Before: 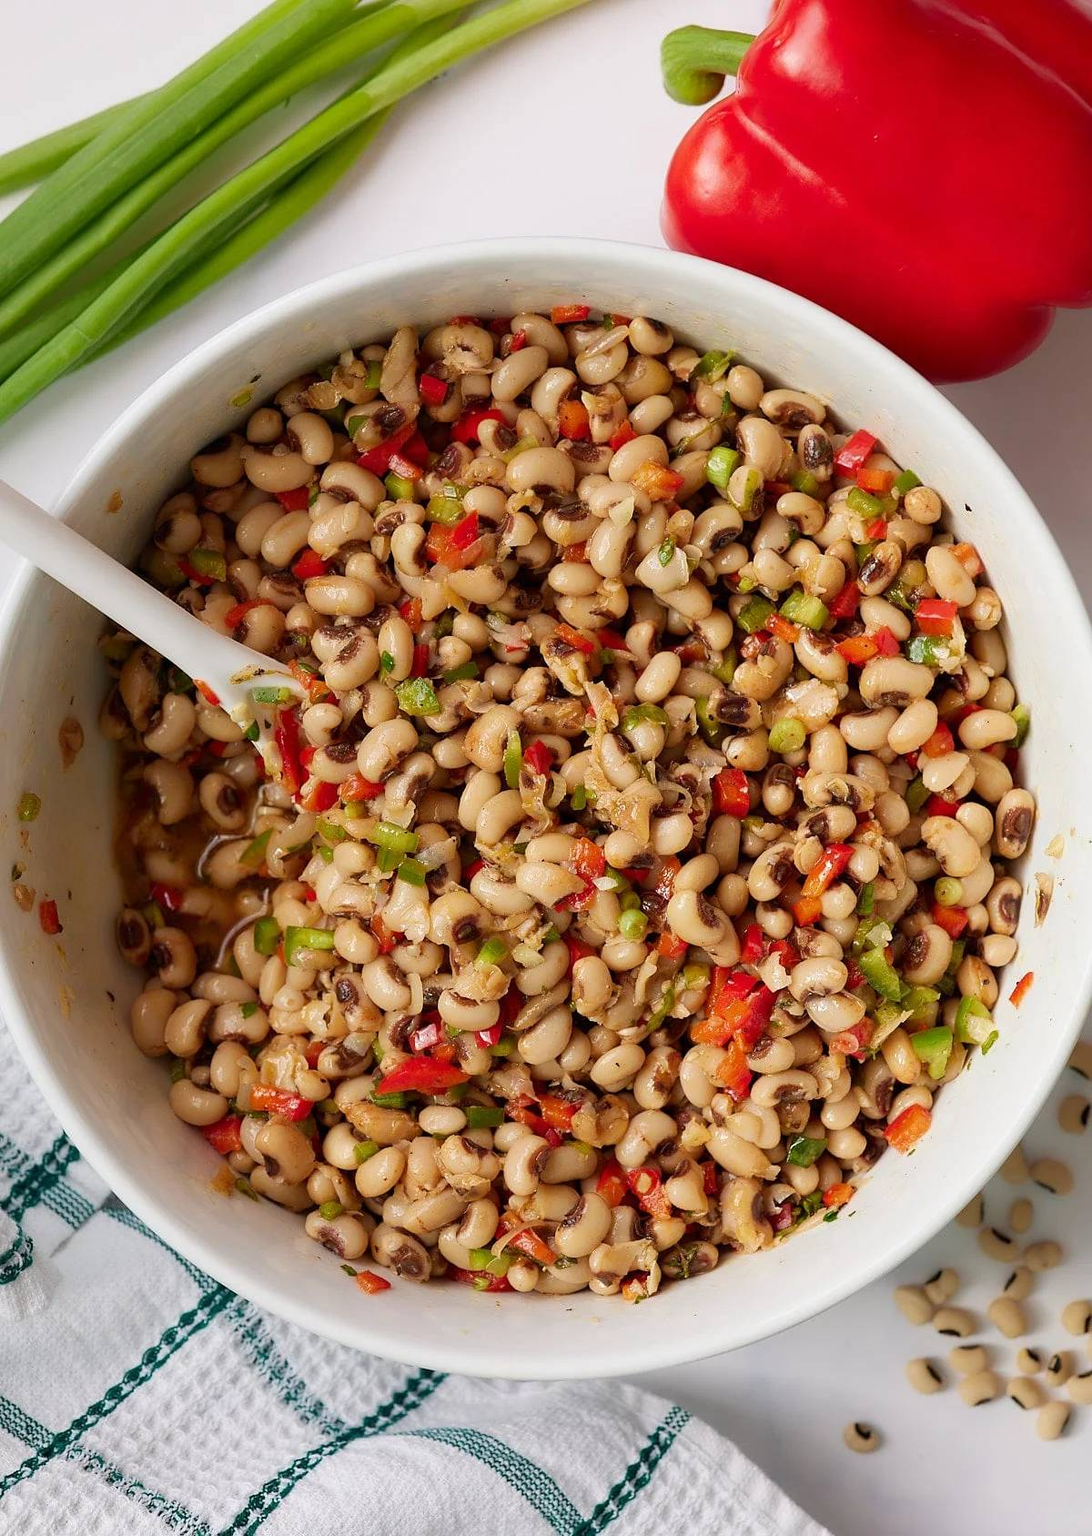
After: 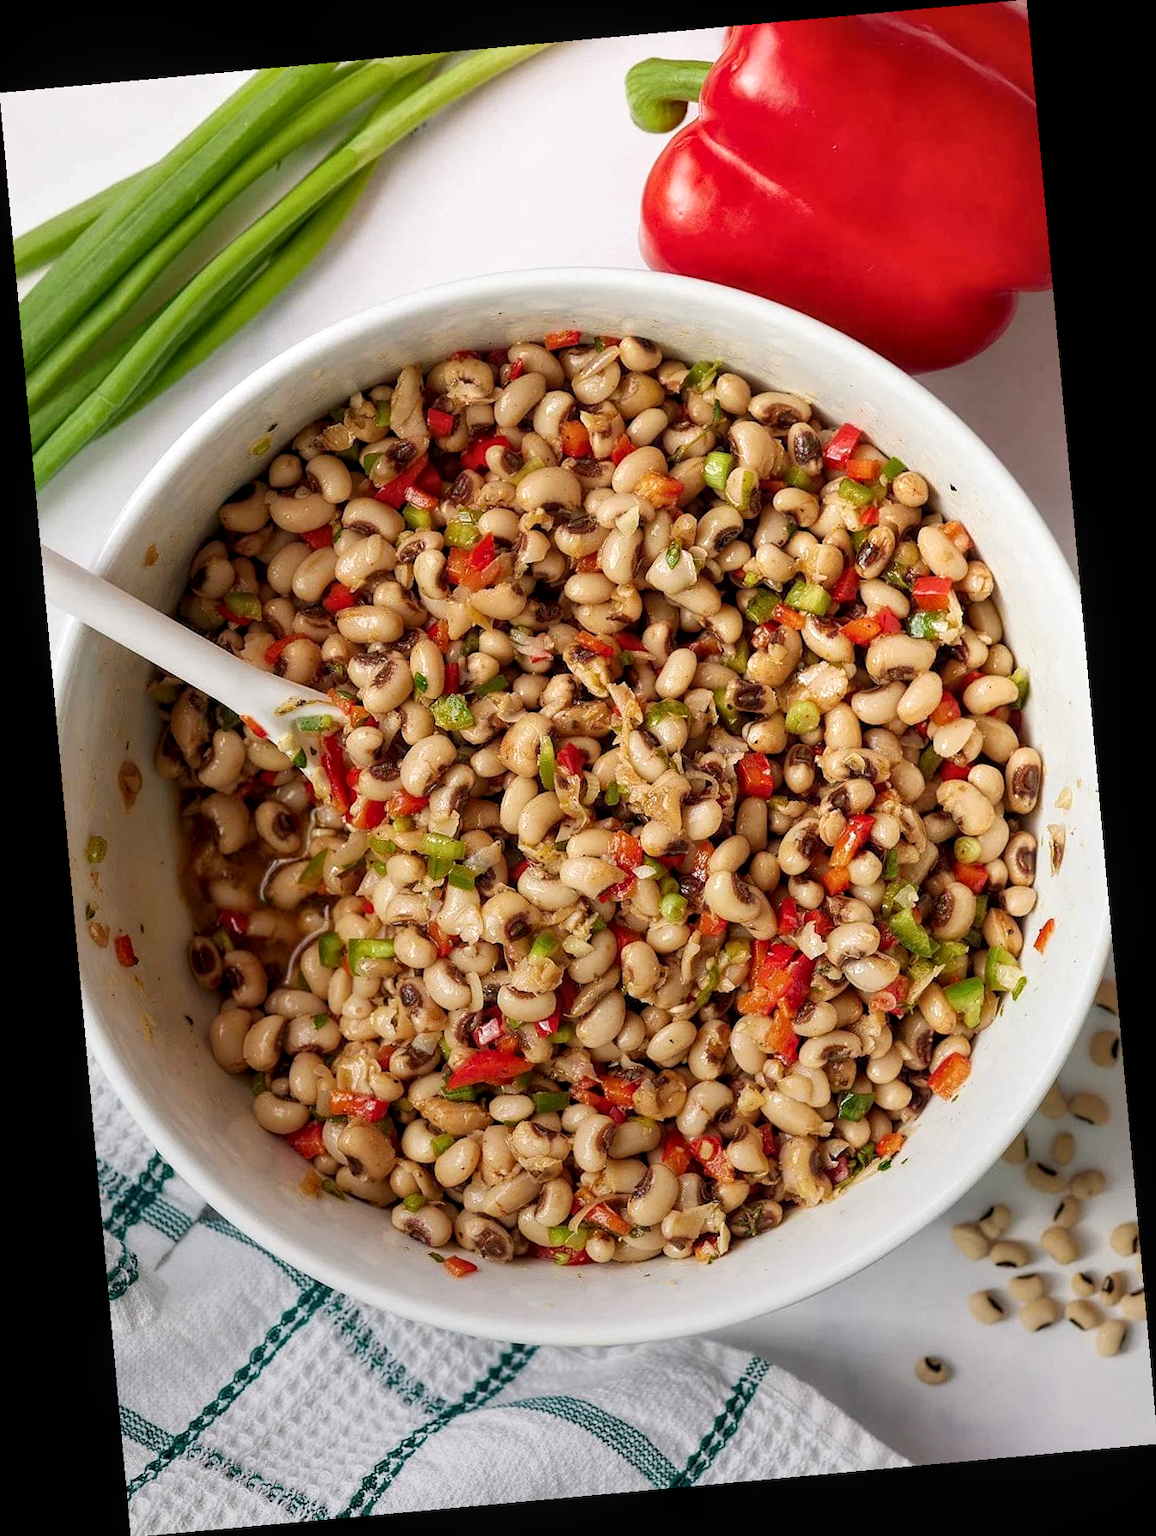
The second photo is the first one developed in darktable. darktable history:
exposure: compensate highlight preservation false
local contrast: highlights 99%, shadows 86%, detail 160%, midtone range 0.2
shadows and highlights: shadows 0, highlights 40
rotate and perspective: rotation -5.2°, automatic cropping off
graduated density: rotation -180°, offset 24.95
